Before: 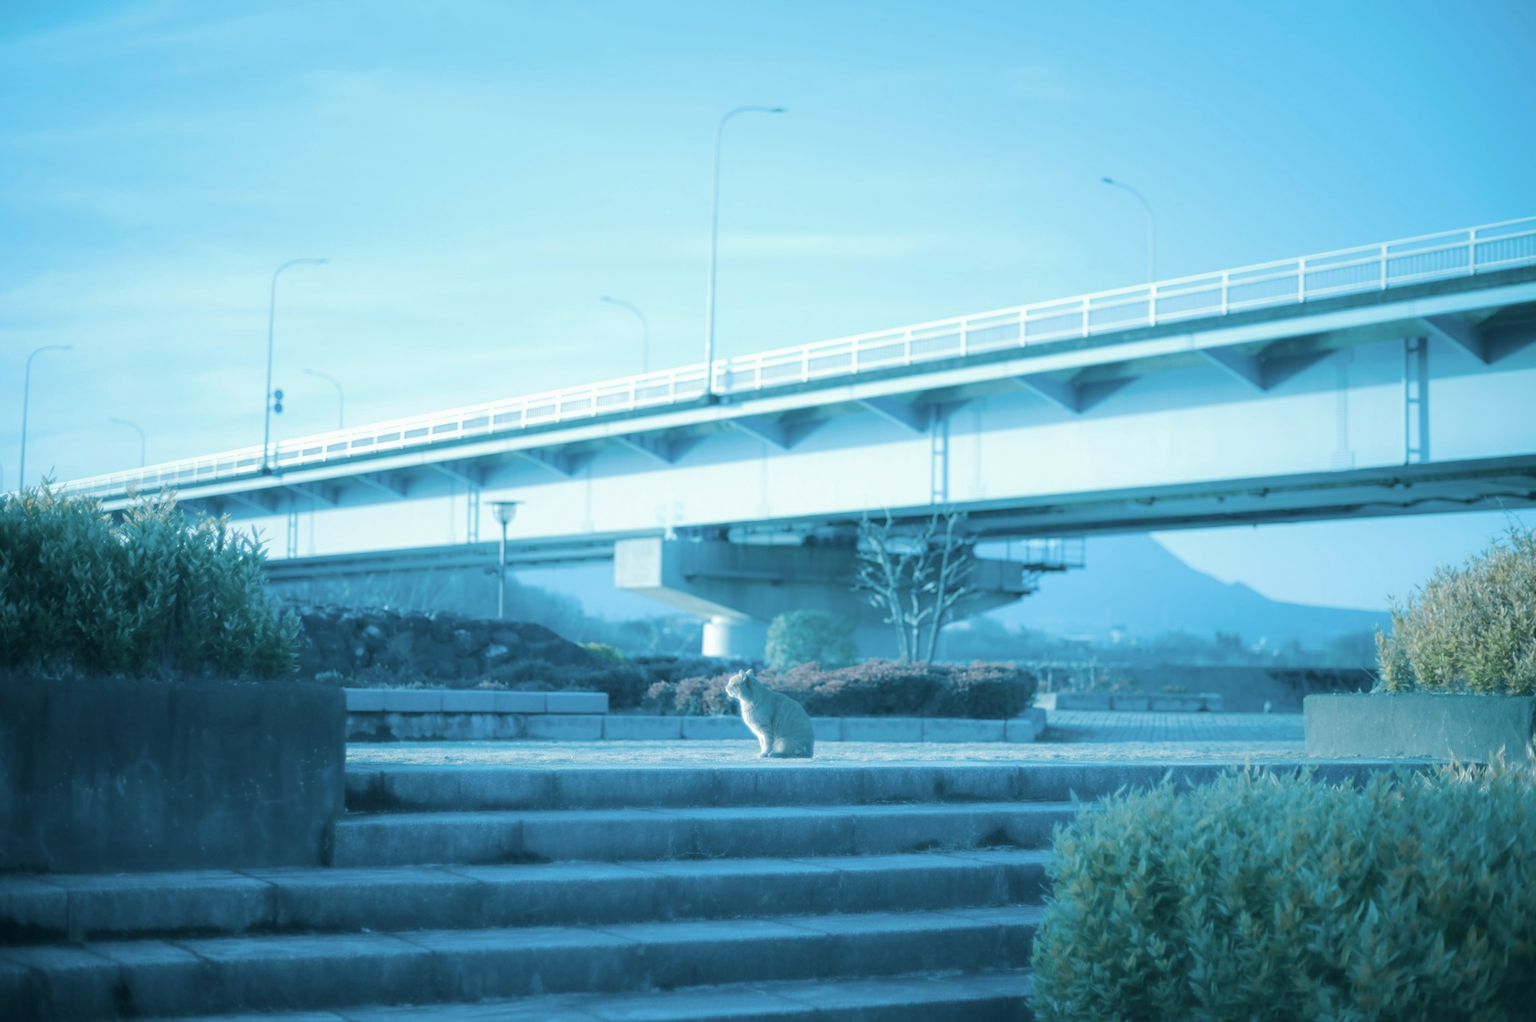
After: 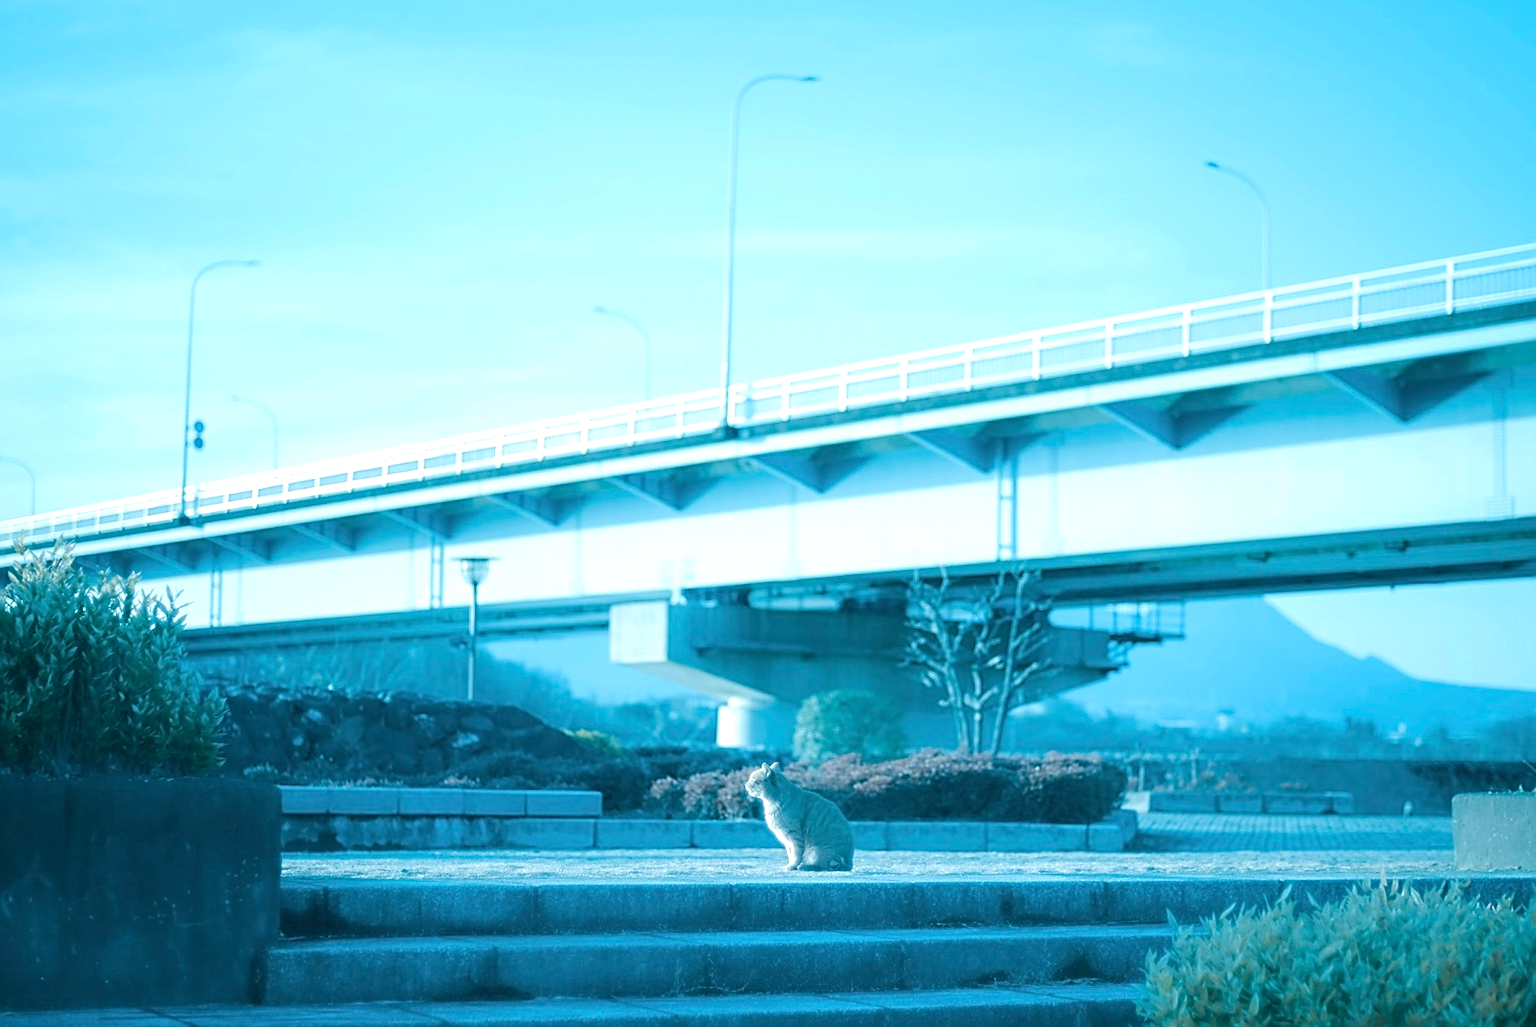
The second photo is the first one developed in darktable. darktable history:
color balance rgb: perceptual saturation grading › global saturation 19.388%, perceptual brilliance grading › highlights 5.628%, perceptual brilliance grading › shadows -9.684%, global vibrance 15.458%
crop and rotate: left 7.555%, top 4.524%, right 10.623%, bottom 13.251%
sharpen: radius 3.731, amount 0.917
shadows and highlights: shadows -10.18, white point adjustment 1.36, highlights 11.61
